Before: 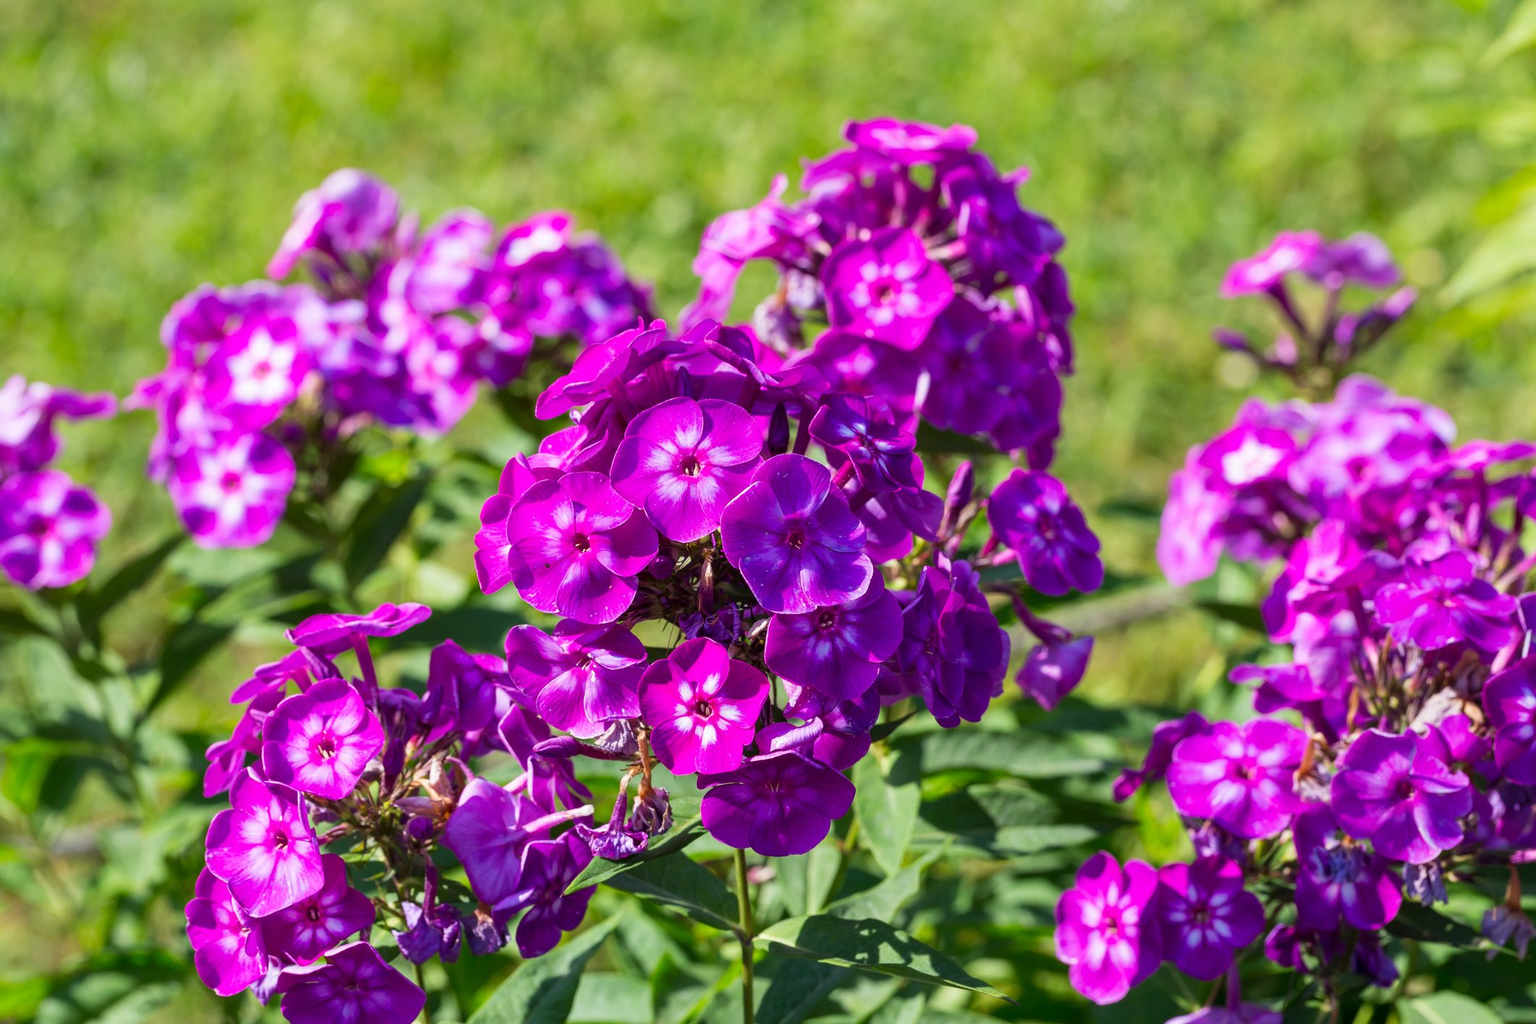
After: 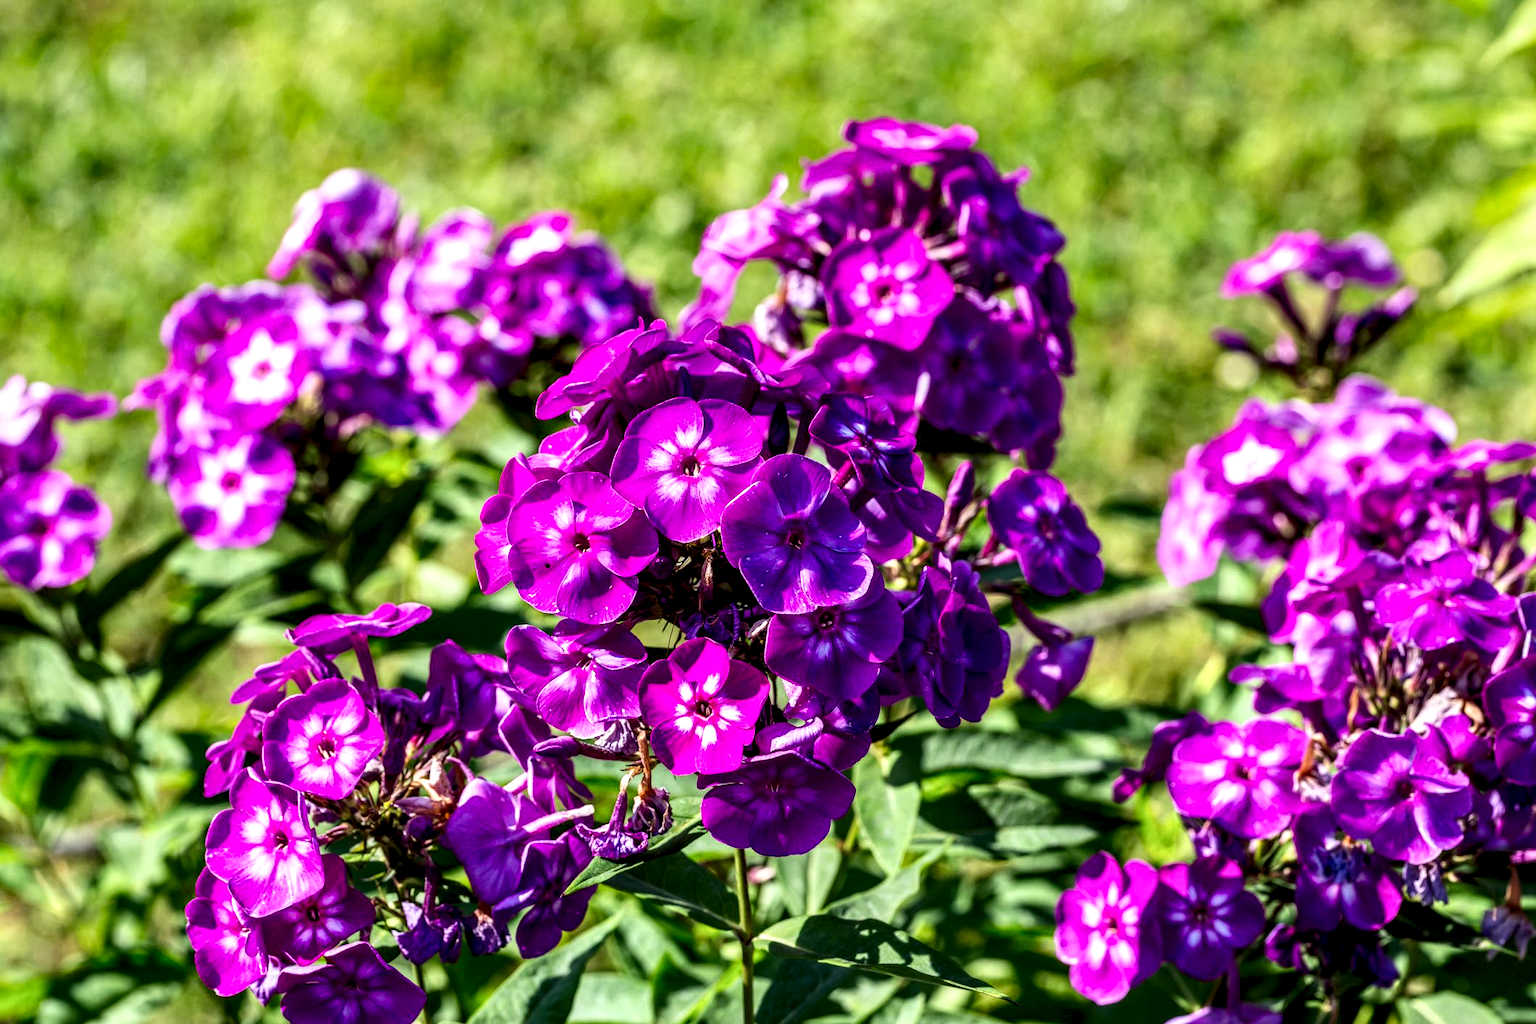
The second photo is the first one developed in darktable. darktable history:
contrast brightness saturation: contrast 0.15, brightness -0.005, saturation 0.097
local contrast: highlights 17%, detail 187%
